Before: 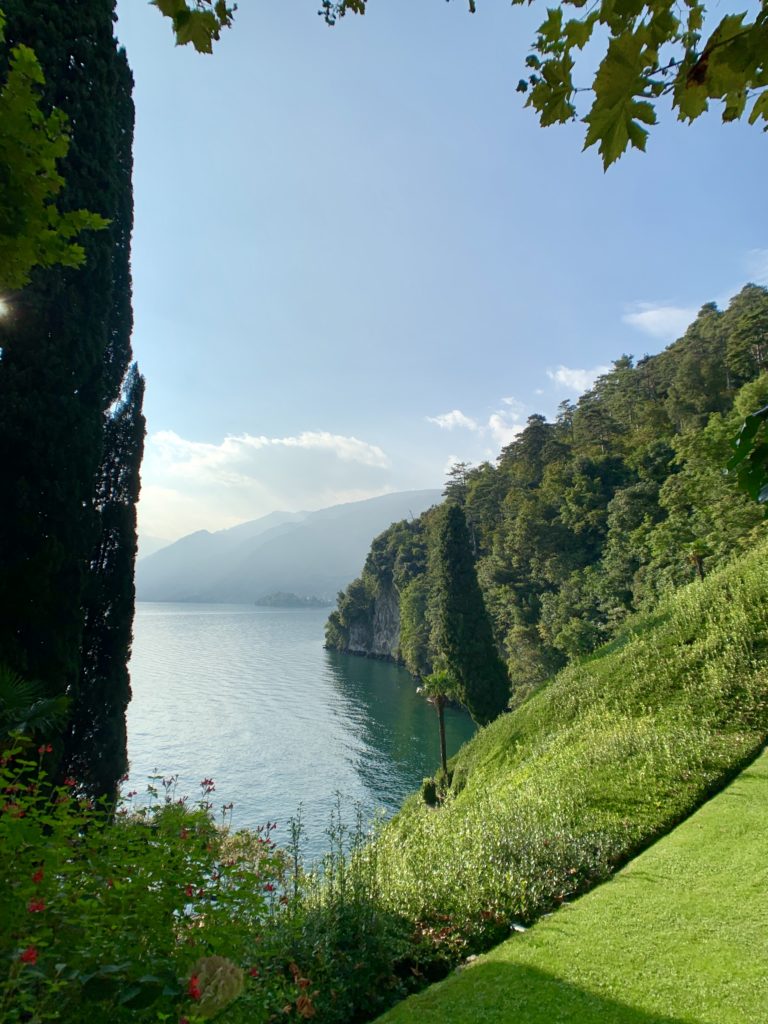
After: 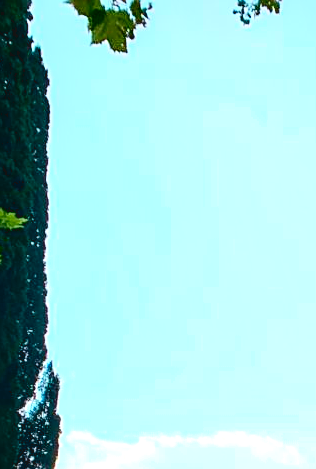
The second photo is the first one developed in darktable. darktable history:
crop and rotate: left 11.192%, top 0.12%, right 47.55%, bottom 53.989%
levels: black 0.077%, levels [0, 0.48, 0.961]
sharpen: on, module defaults
contrast brightness saturation: contrast 0.204, brightness 0.159, saturation 0.225
exposure: black level correction 0.003, exposure 0.383 EV, compensate highlight preservation false
tone curve: curves: ch0 [(0, 0) (0.033, 0.016) (0.171, 0.127) (0.33, 0.331) (0.432, 0.475) (0.601, 0.665) (0.843, 0.876) (1, 1)]; ch1 [(0, 0) (0.339, 0.349) (0.445, 0.42) (0.476, 0.47) (0.501, 0.499) (0.516, 0.525) (0.548, 0.563) (0.584, 0.633) (0.728, 0.746) (1, 1)]; ch2 [(0, 0) (0.327, 0.324) (0.417, 0.44) (0.46, 0.453) (0.502, 0.498) (0.517, 0.524) (0.53, 0.554) (0.579, 0.599) (0.745, 0.704) (1, 1)], color space Lab, independent channels, preserve colors none
local contrast: on, module defaults
